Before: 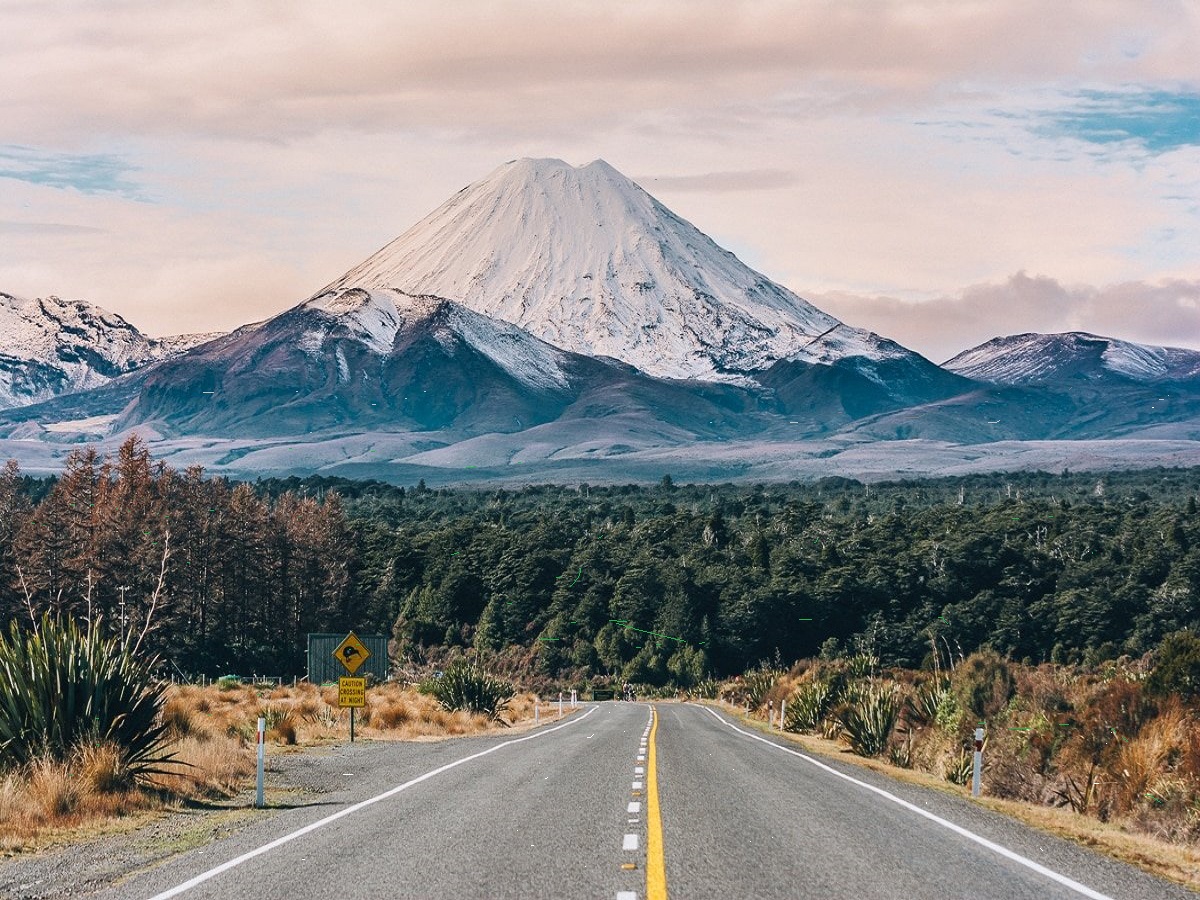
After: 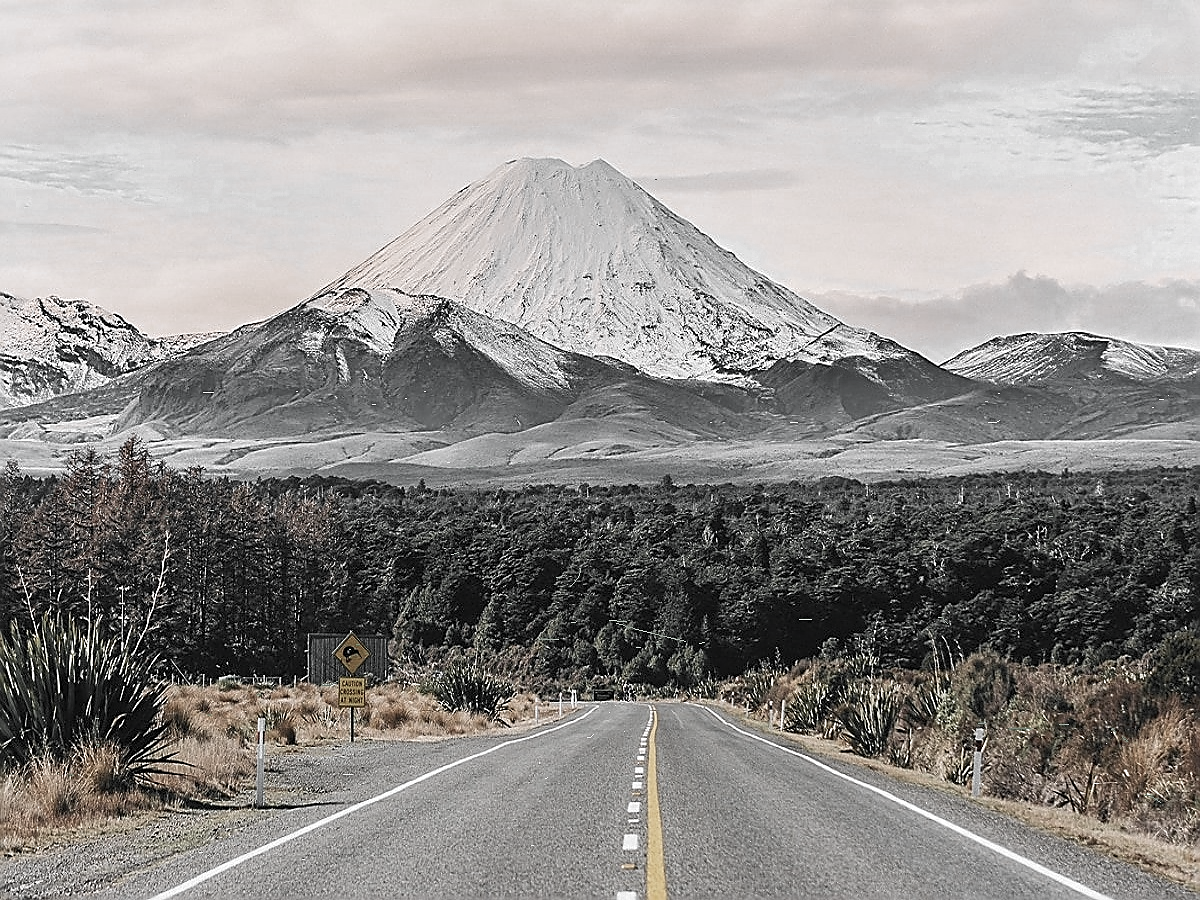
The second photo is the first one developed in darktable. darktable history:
sharpen: radius 1.423, amount 1.248, threshold 0.752
color zones: curves: ch0 [(0, 0.613) (0.01, 0.613) (0.245, 0.448) (0.498, 0.529) (0.642, 0.665) (0.879, 0.777) (0.99, 0.613)]; ch1 [(0, 0.035) (0.121, 0.189) (0.259, 0.197) (0.415, 0.061) (0.589, 0.022) (0.732, 0.022) (0.857, 0.026) (0.991, 0.053)]
